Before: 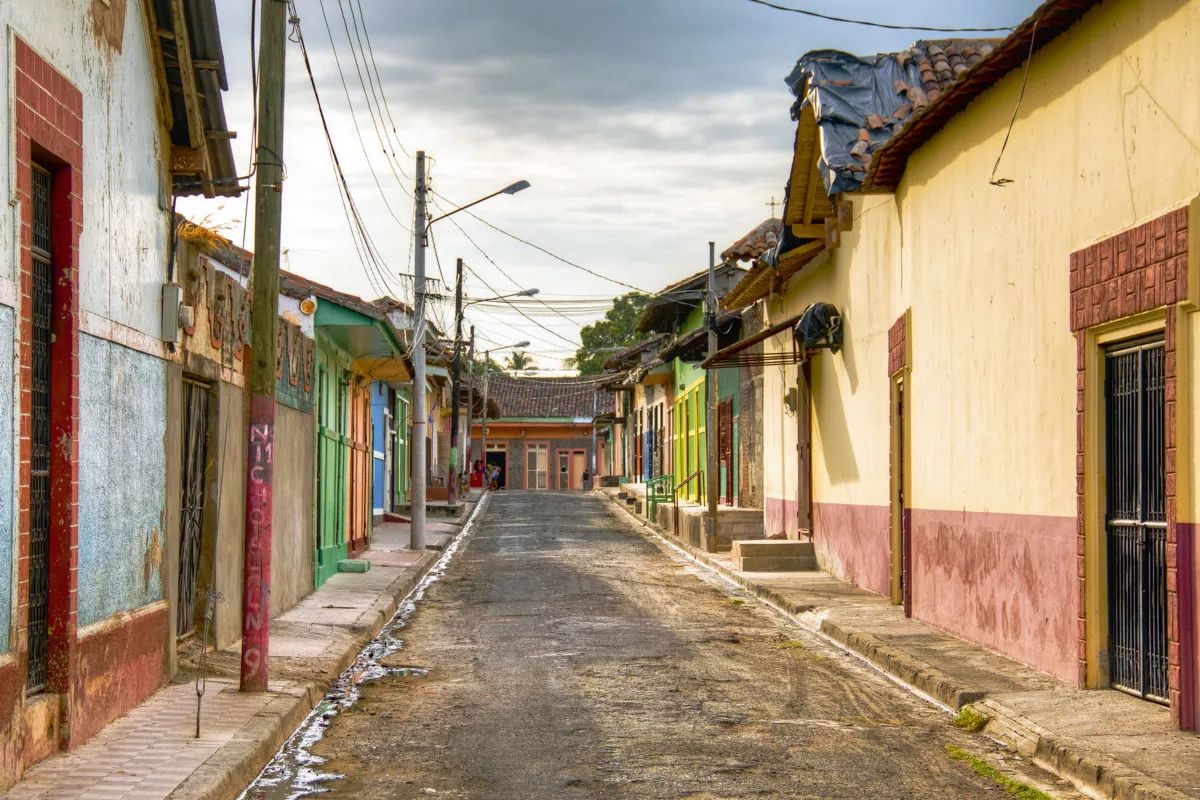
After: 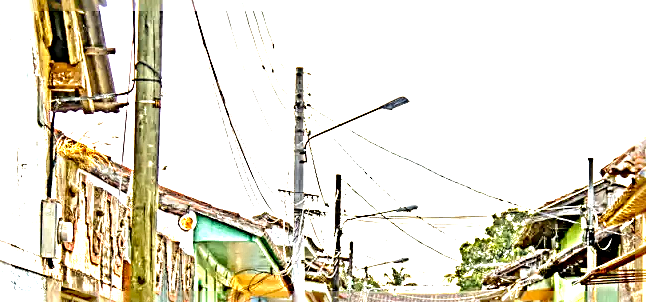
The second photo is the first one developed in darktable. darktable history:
sharpen: radius 4.018, amount 1.994
local contrast: on, module defaults
exposure: black level correction 0.006, exposure 2.083 EV, compensate exposure bias true, compensate highlight preservation false
crop: left 10.153%, top 10.548%, right 35.992%, bottom 51.677%
